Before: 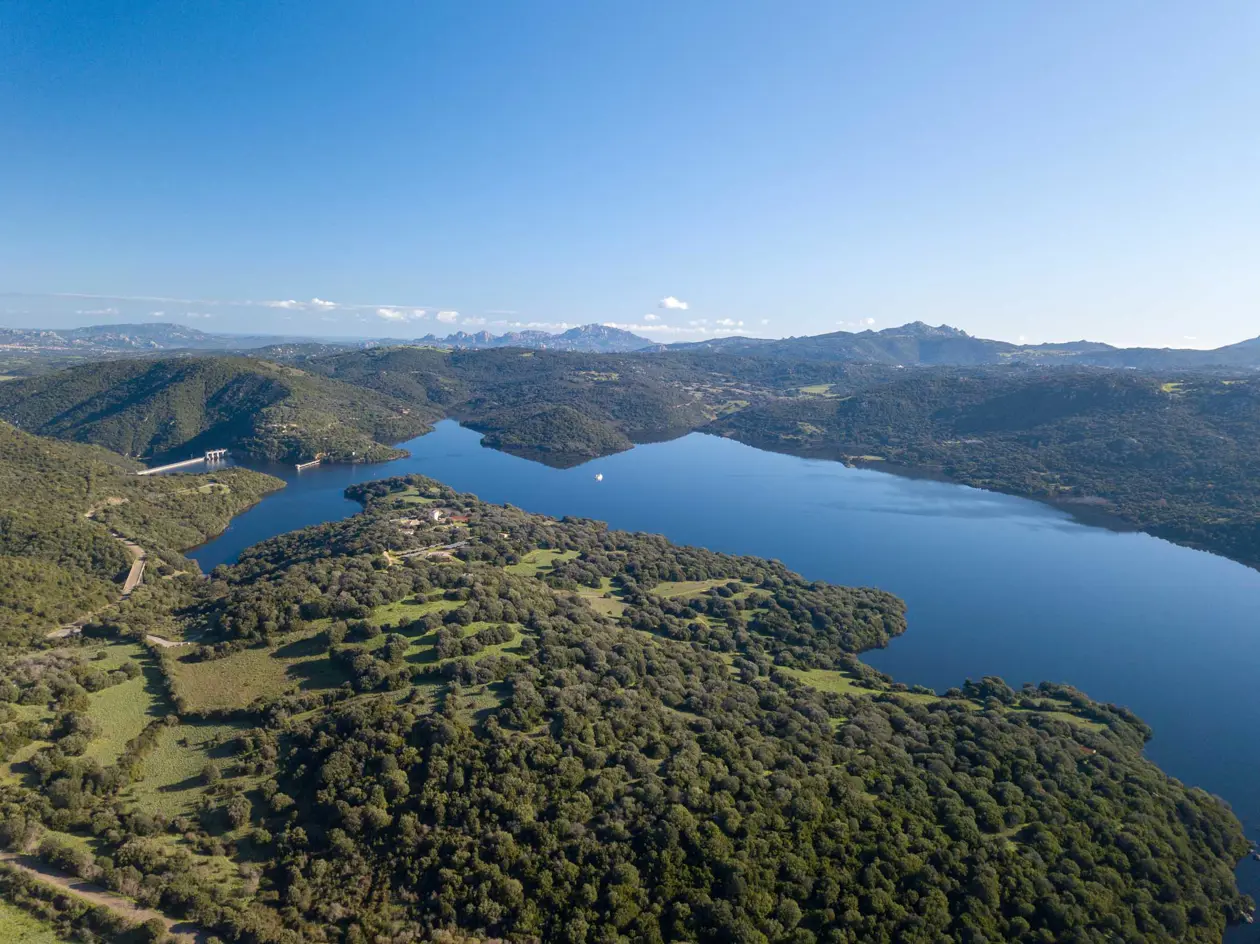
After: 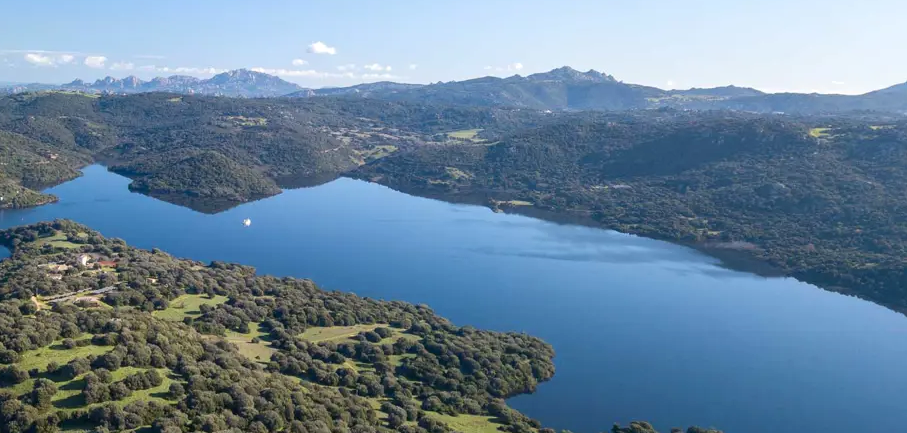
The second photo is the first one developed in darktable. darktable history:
base curve: curves: ch0 [(0, 0) (0.472, 0.508) (1, 1)]
local contrast: mode bilateral grid, contrast 20, coarseness 50, detail 120%, midtone range 0.2
crop and rotate: left 27.938%, top 27.046%, bottom 27.046%
